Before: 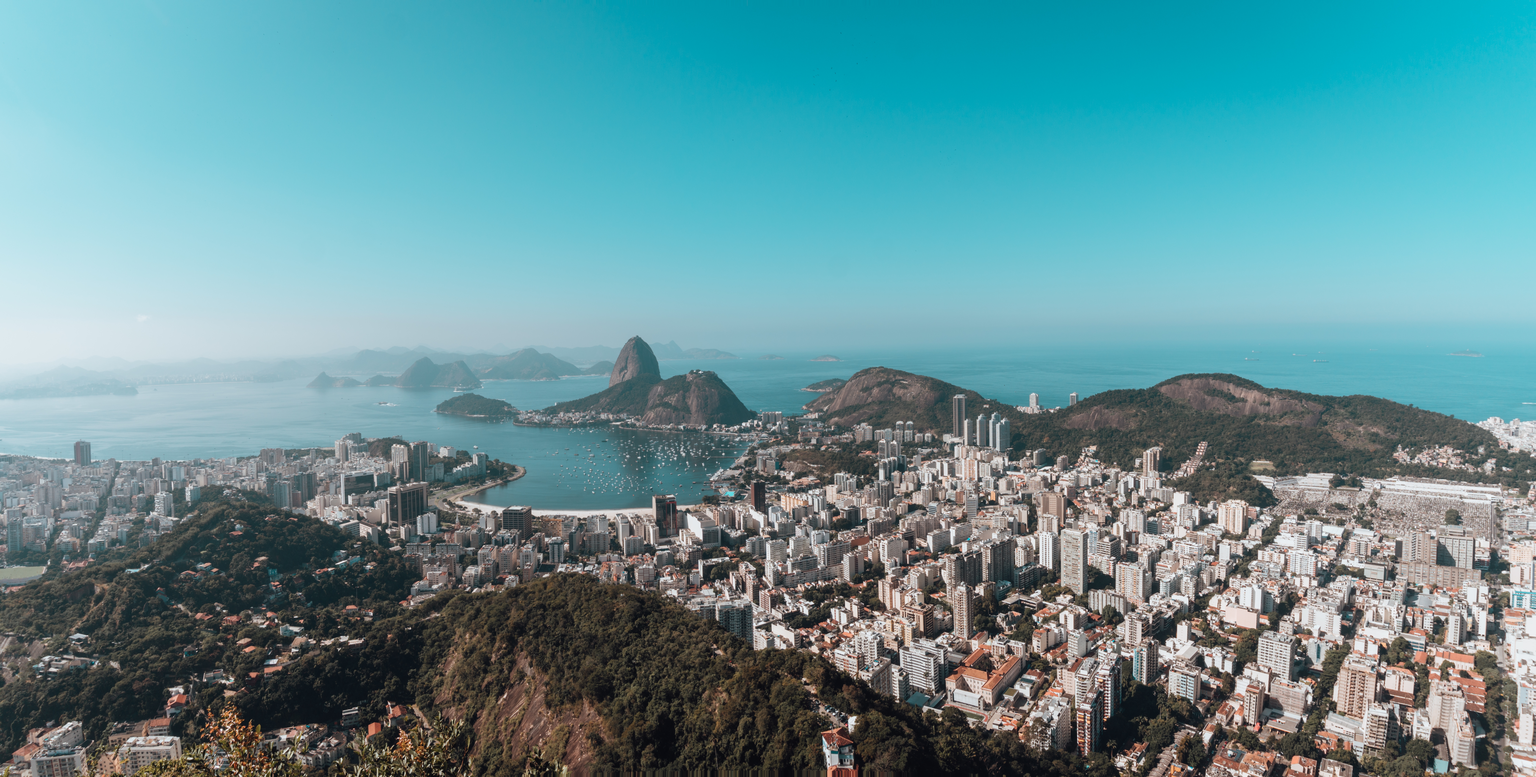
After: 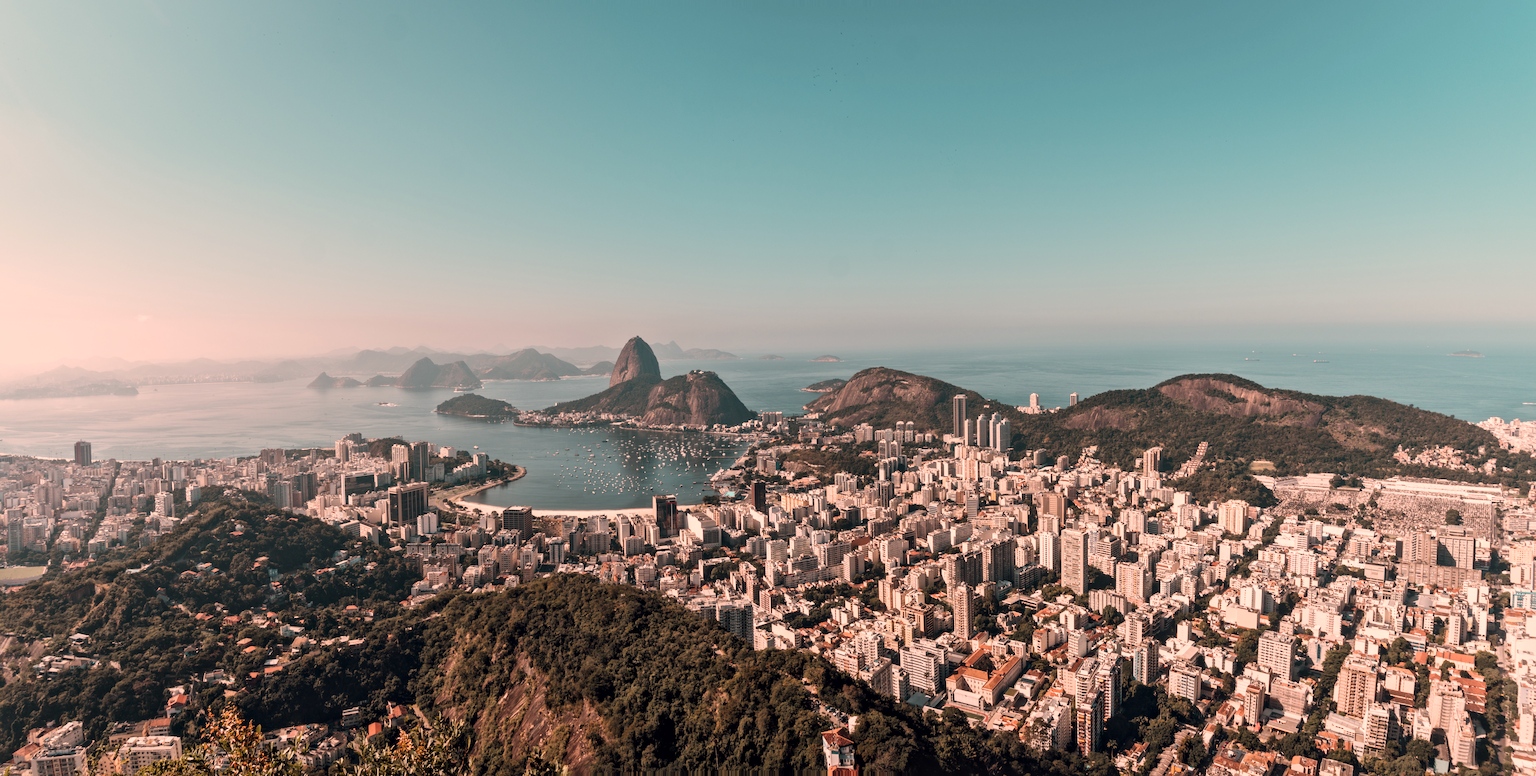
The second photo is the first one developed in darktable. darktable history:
local contrast: mode bilateral grid, contrast 26, coarseness 60, detail 151%, midtone range 0.2
color correction: highlights a* 21.08, highlights b* 19.57
